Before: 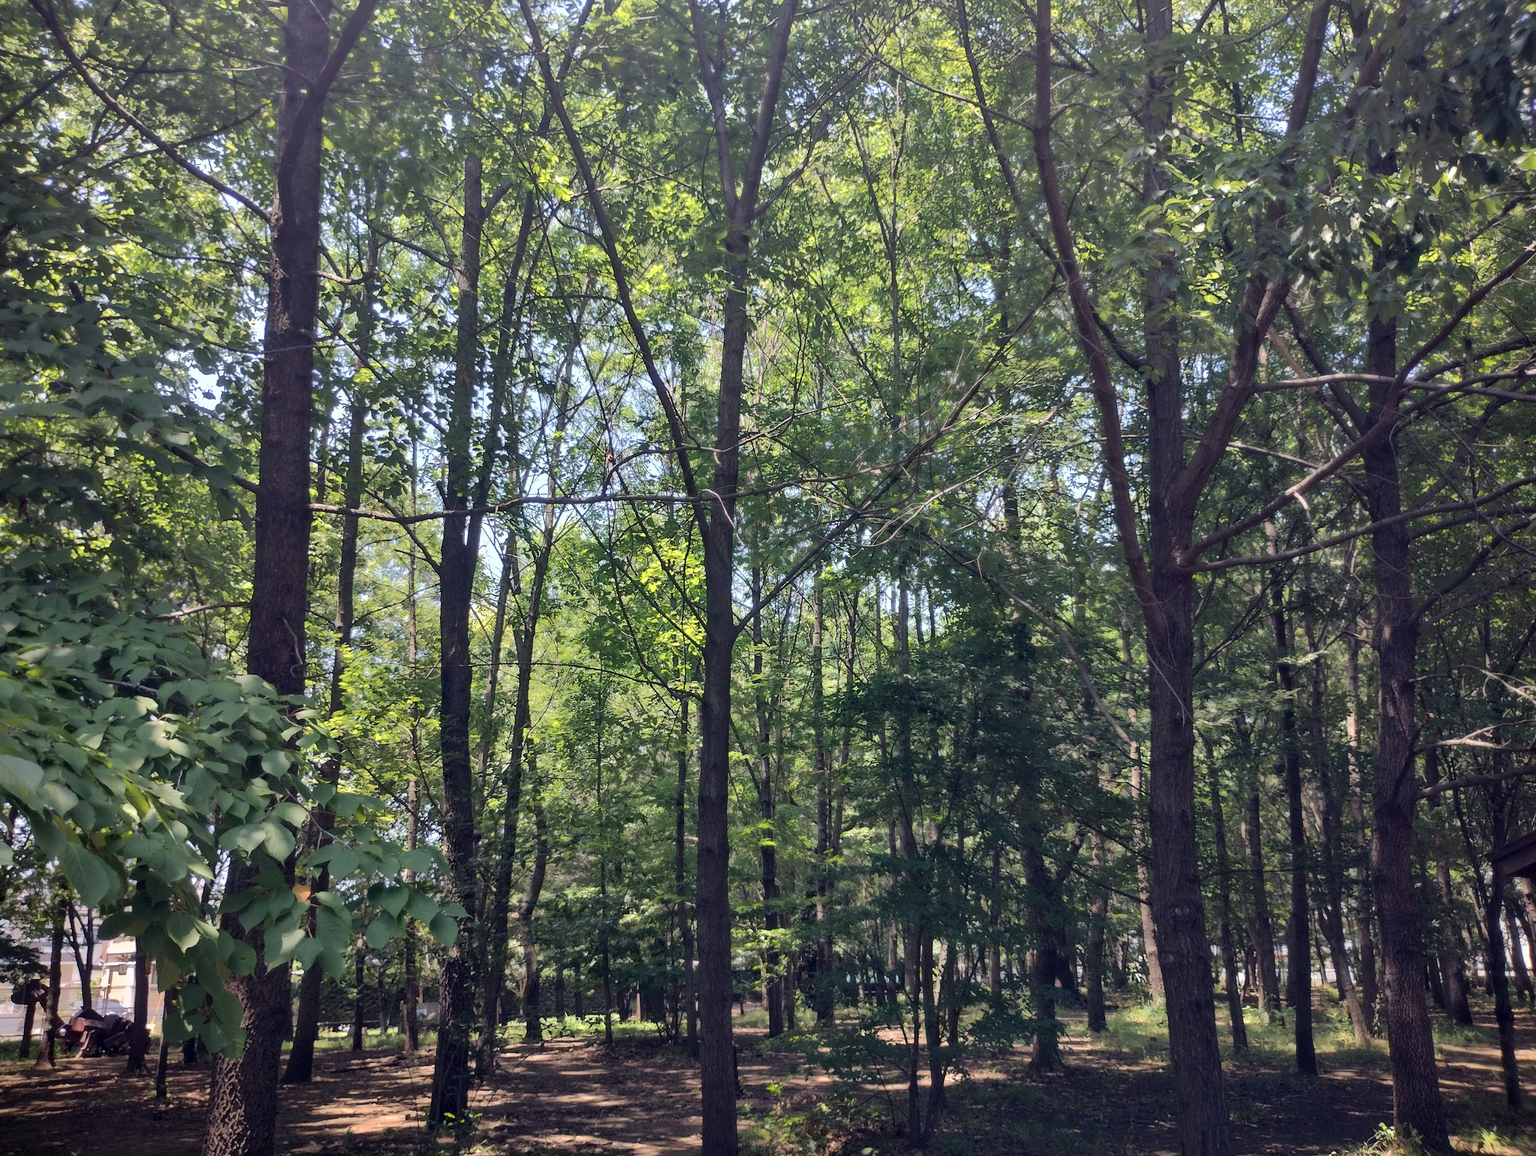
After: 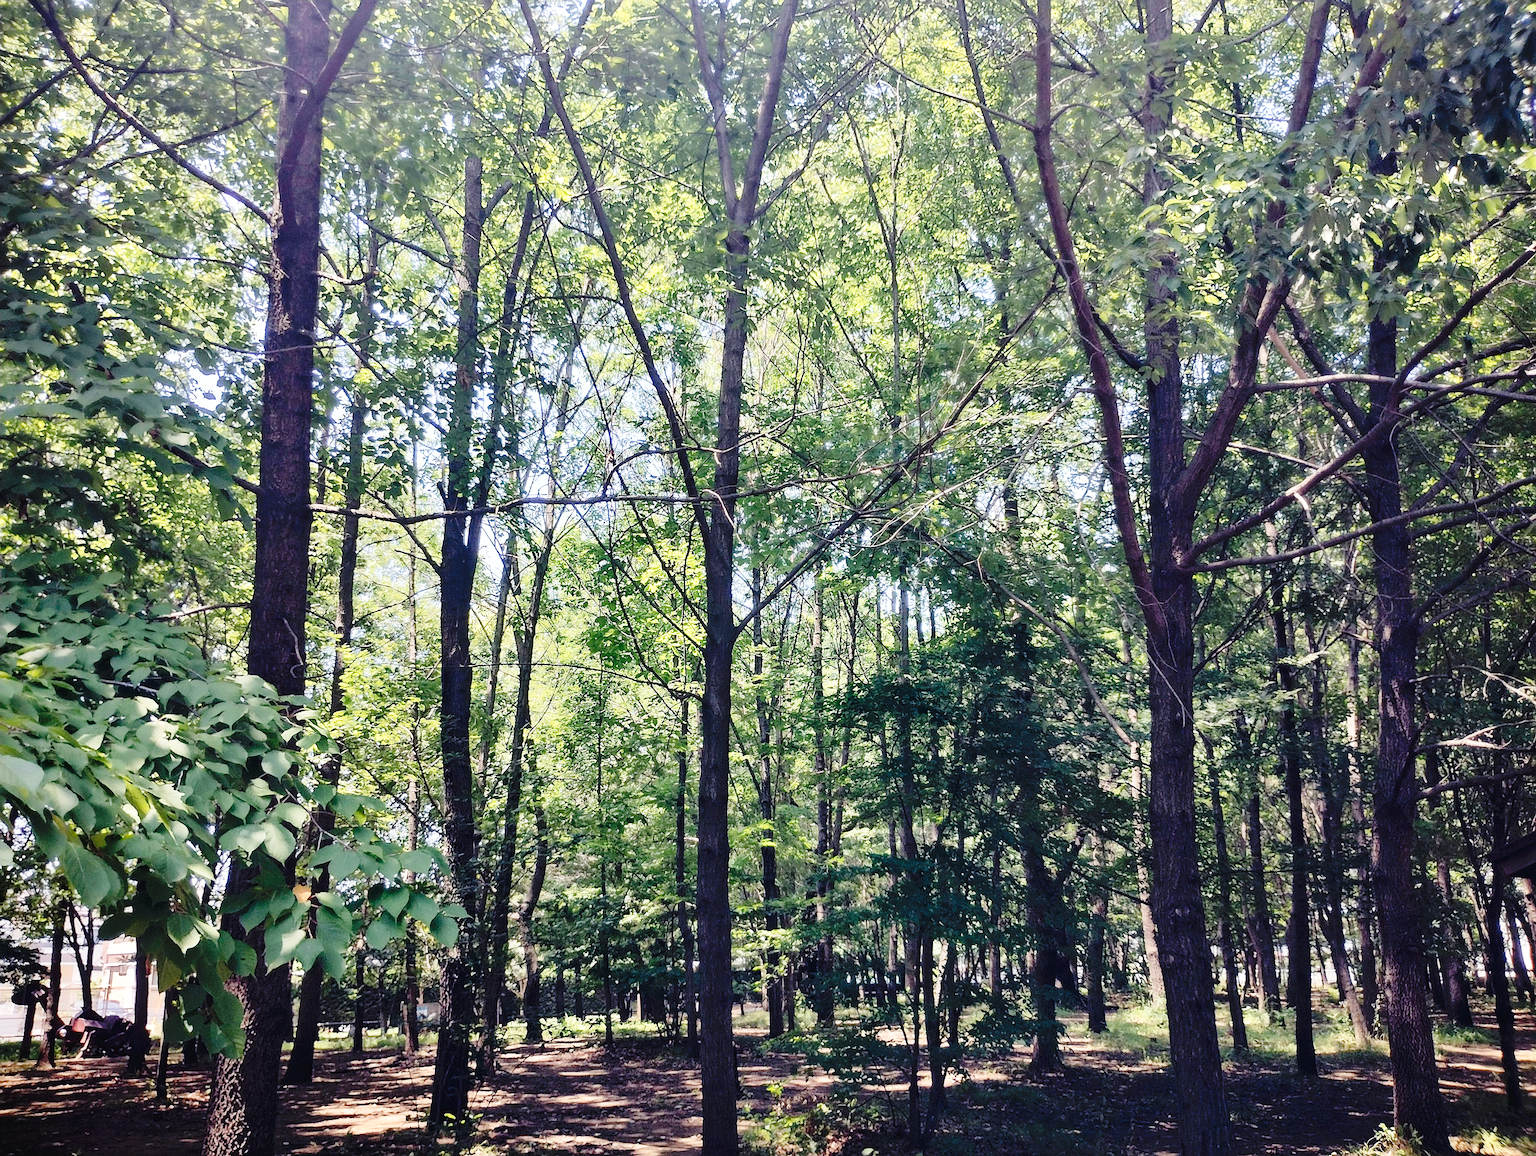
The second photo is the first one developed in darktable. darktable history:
base curve: curves: ch0 [(0, 0) (0.028, 0.03) (0.121, 0.232) (0.46, 0.748) (0.859, 0.968) (1, 1)], preserve colors none
tone curve: curves: ch0 [(0, 0) (0.003, 0.031) (0.011, 0.031) (0.025, 0.03) (0.044, 0.035) (0.069, 0.054) (0.1, 0.081) (0.136, 0.11) (0.177, 0.147) (0.224, 0.209) (0.277, 0.283) (0.335, 0.369) (0.399, 0.44) (0.468, 0.517) (0.543, 0.601) (0.623, 0.684) (0.709, 0.766) (0.801, 0.846) (0.898, 0.927) (1, 1)], preserve colors none
sharpen: on, module defaults
